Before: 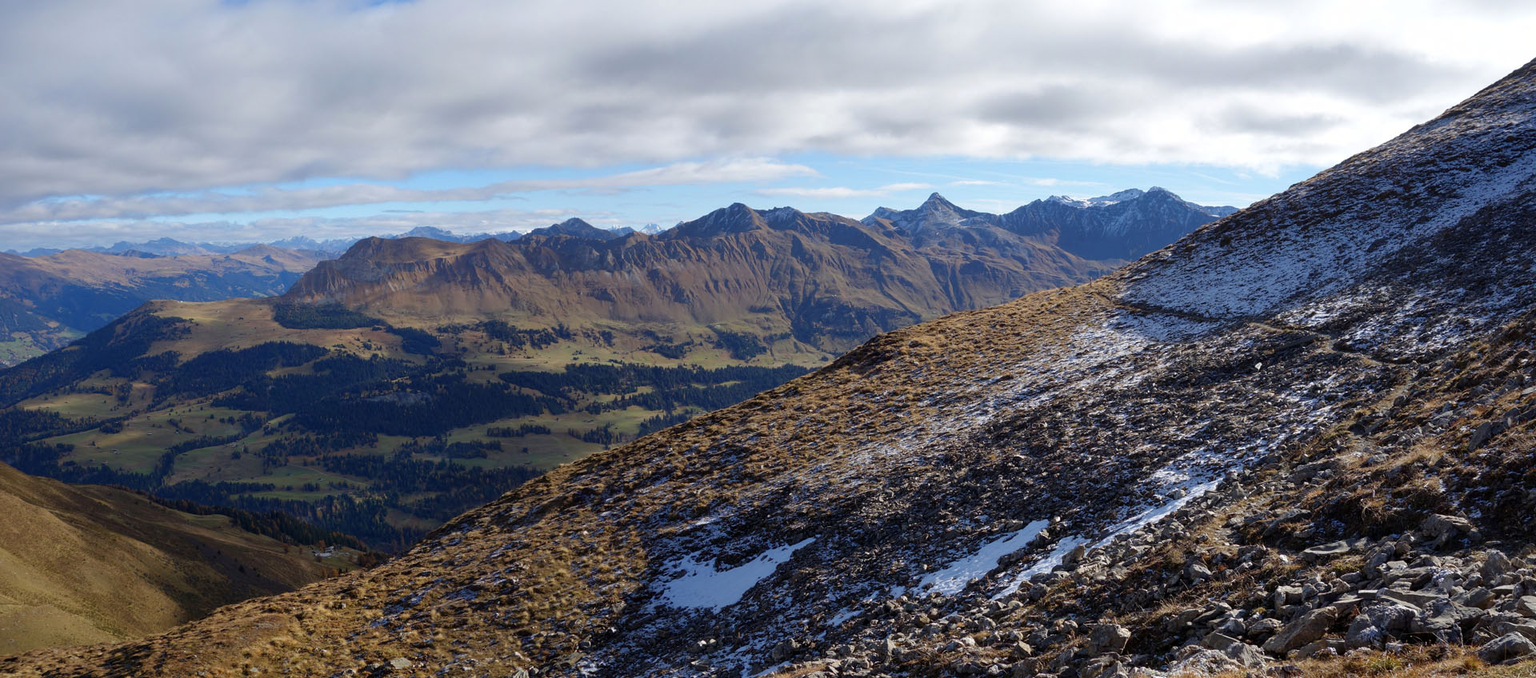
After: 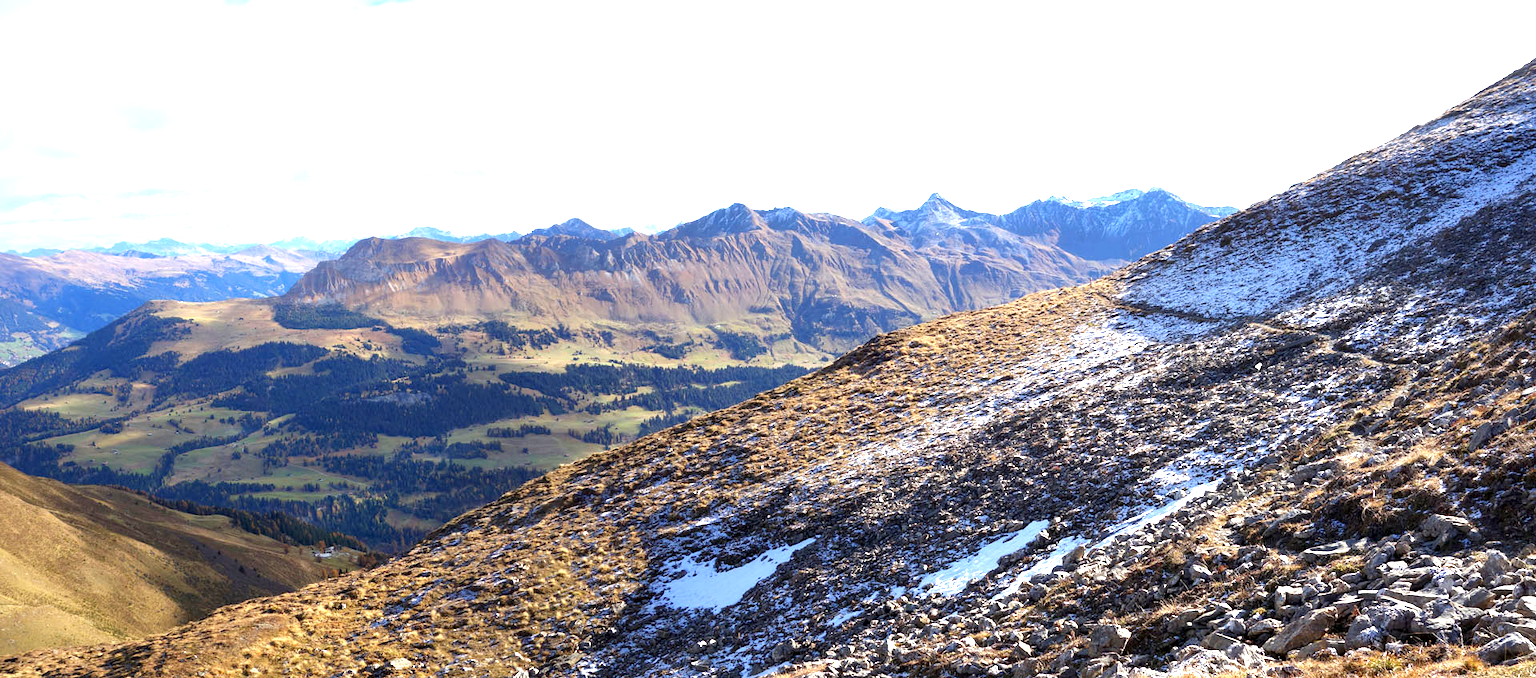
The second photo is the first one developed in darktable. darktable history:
exposure: black level correction 0.001, exposure 1.734 EV, compensate exposure bias true, compensate highlight preservation false
